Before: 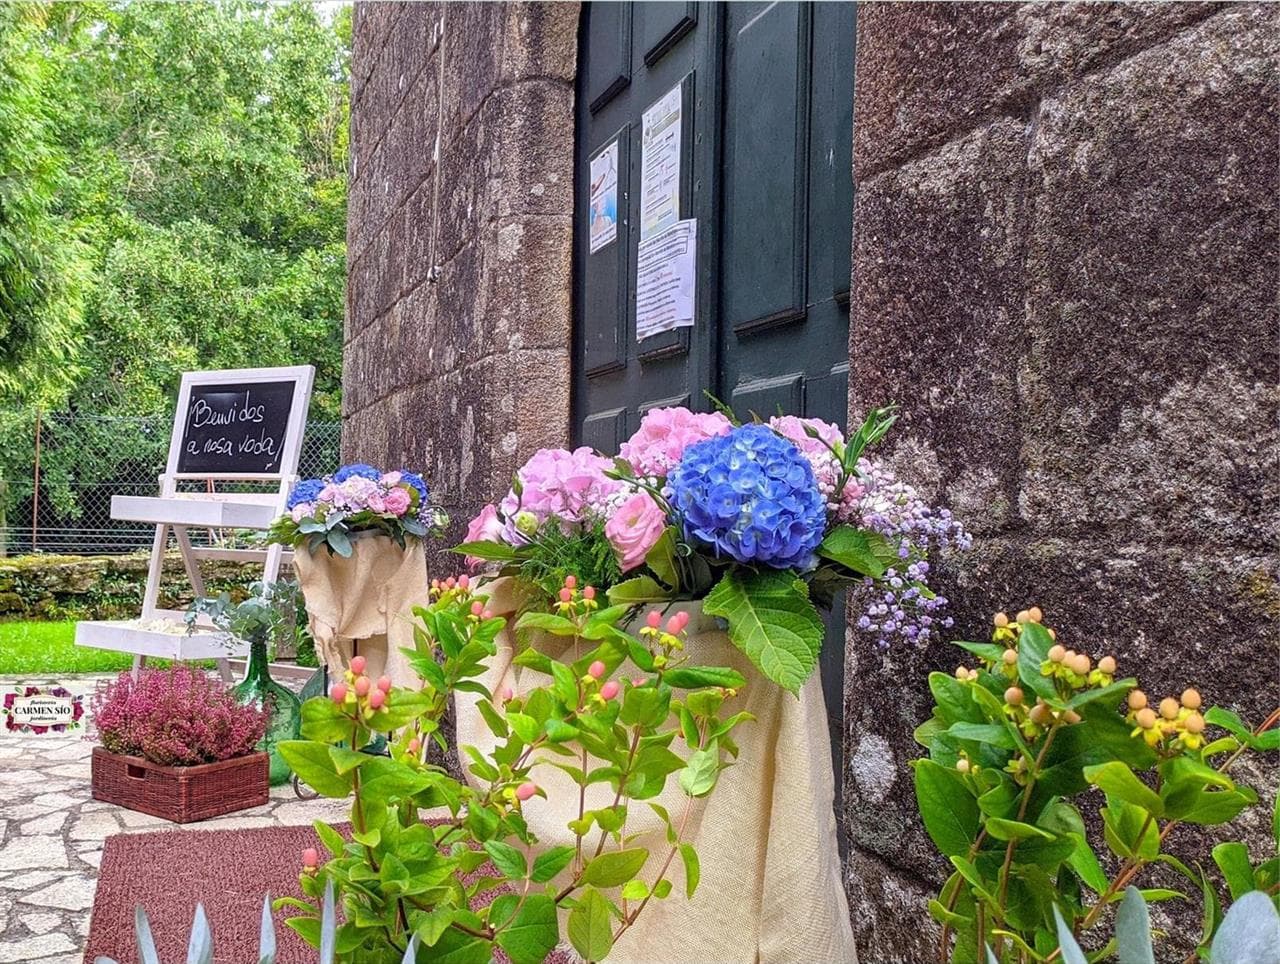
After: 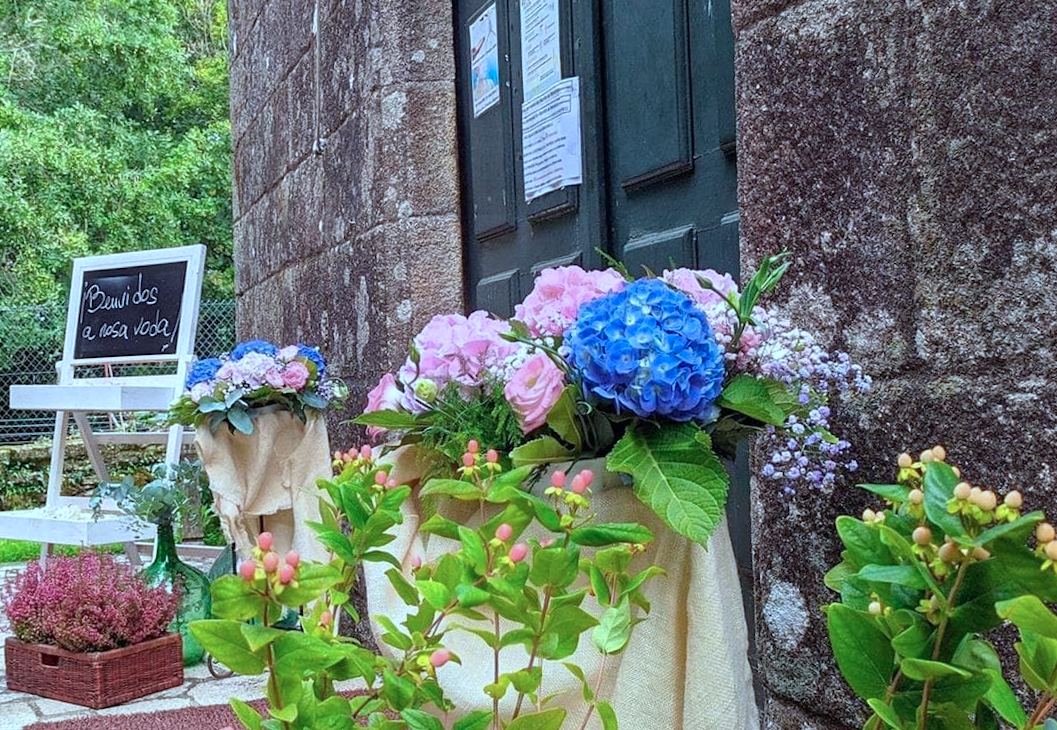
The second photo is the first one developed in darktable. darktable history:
rotate and perspective: rotation -3.18°, automatic cropping off
color correction: highlights a* -11.71, highlights b* -15.58
crop: left 9.712%, top 16.928%, right 10.845%, bottom 12.332%
